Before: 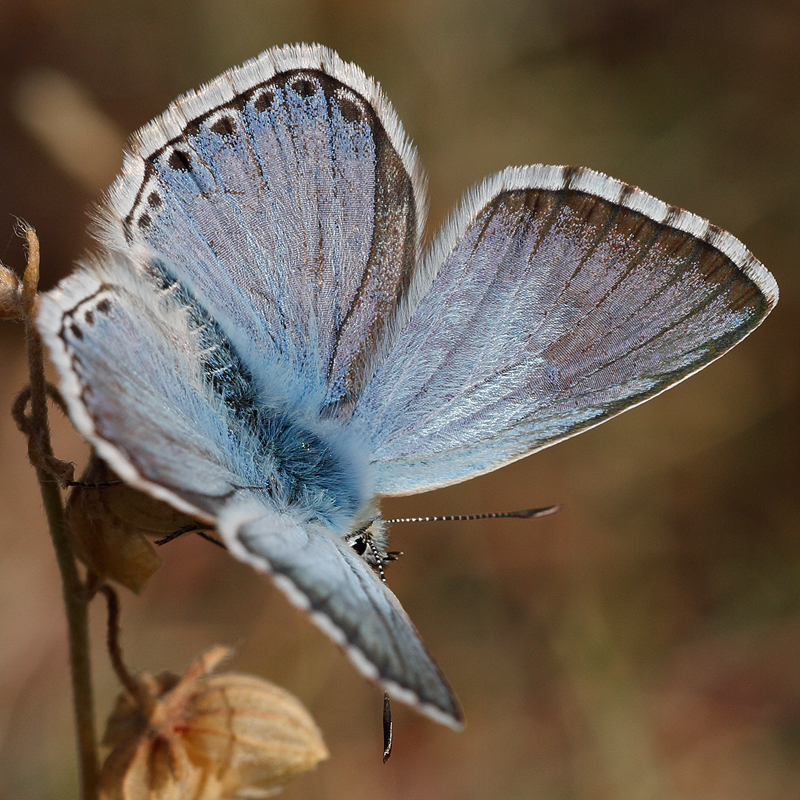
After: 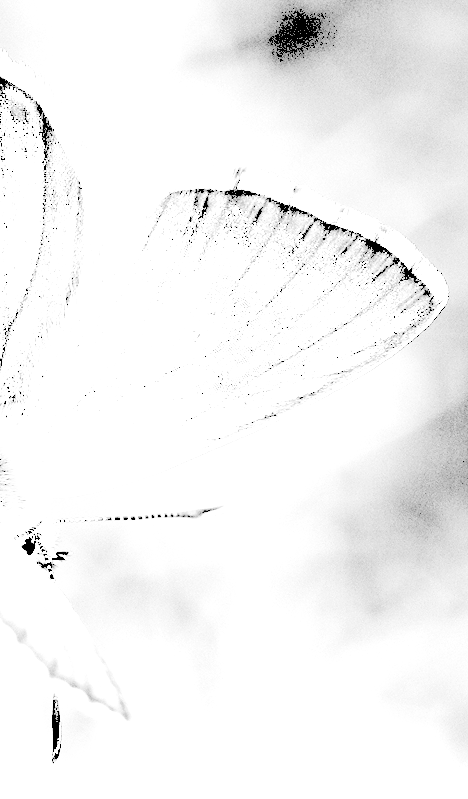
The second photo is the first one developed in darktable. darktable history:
crop: left 41.402%
exposure: black level correction 0, exposure 1.45 EV, compensate exposure bias true, compensate highlight preservation false
levels: levels [0.246, 0.246, 0.506]
color correction: highlights a* 14.52, highlights b* 4.84
monochrome: a 32, b 64, size 2.3
filmic rgb: hardness 4.17
shadows and highlights: shadows 32, highlights -32, soften with gaussian
white balance: red 1.138, green 0.996, blue 0.812
